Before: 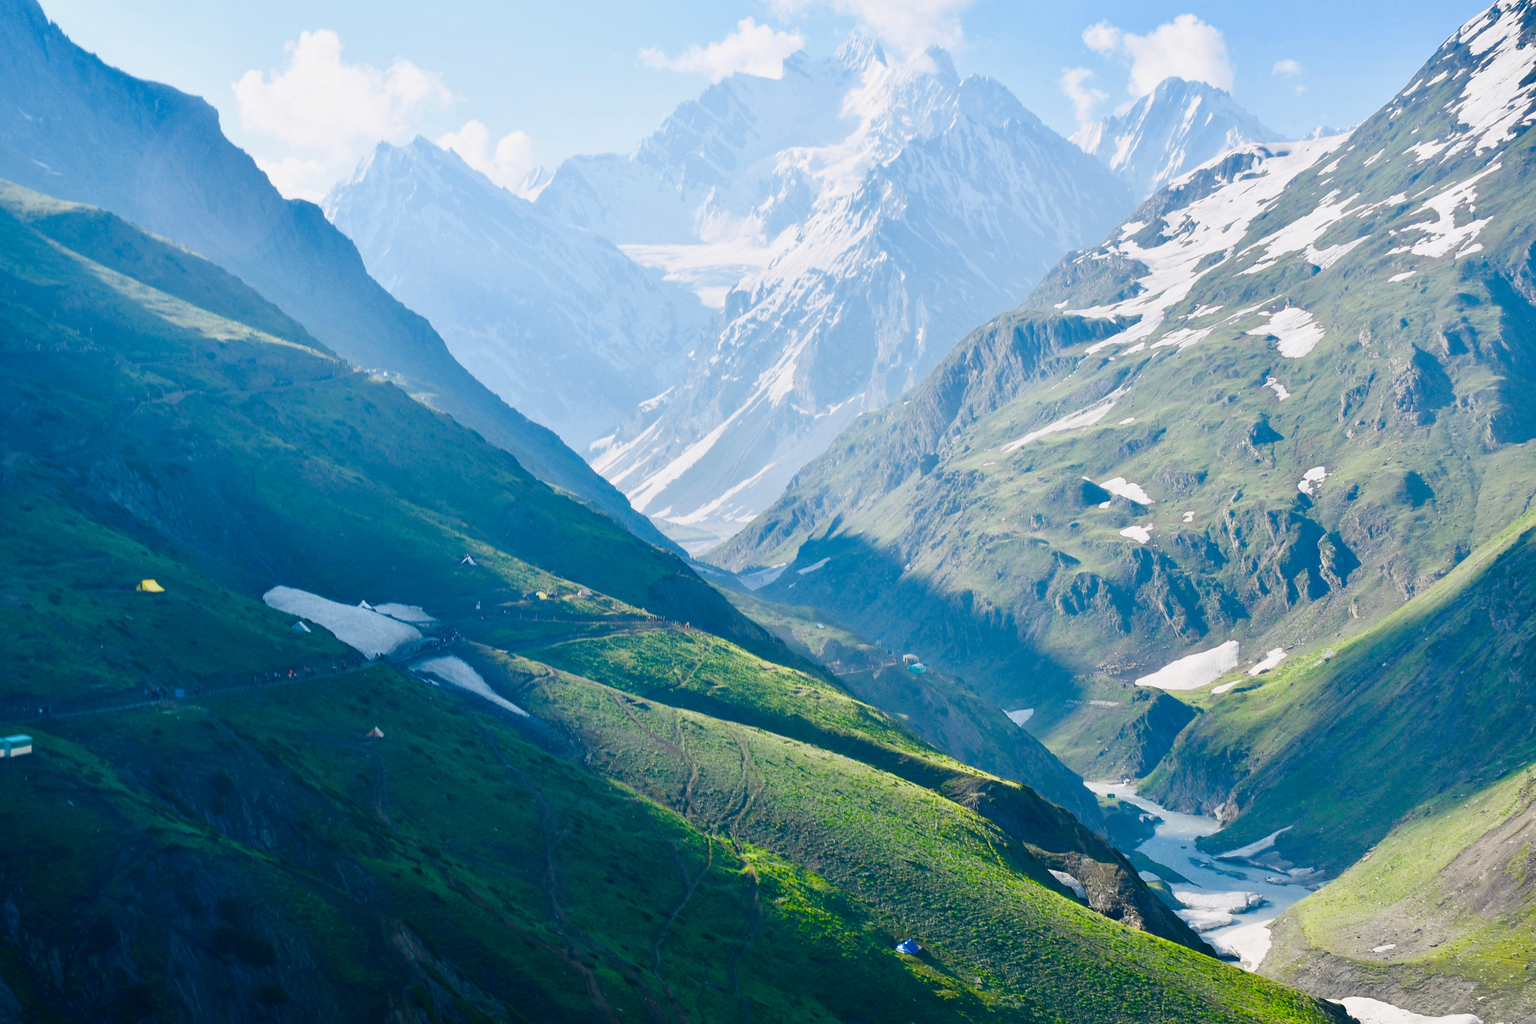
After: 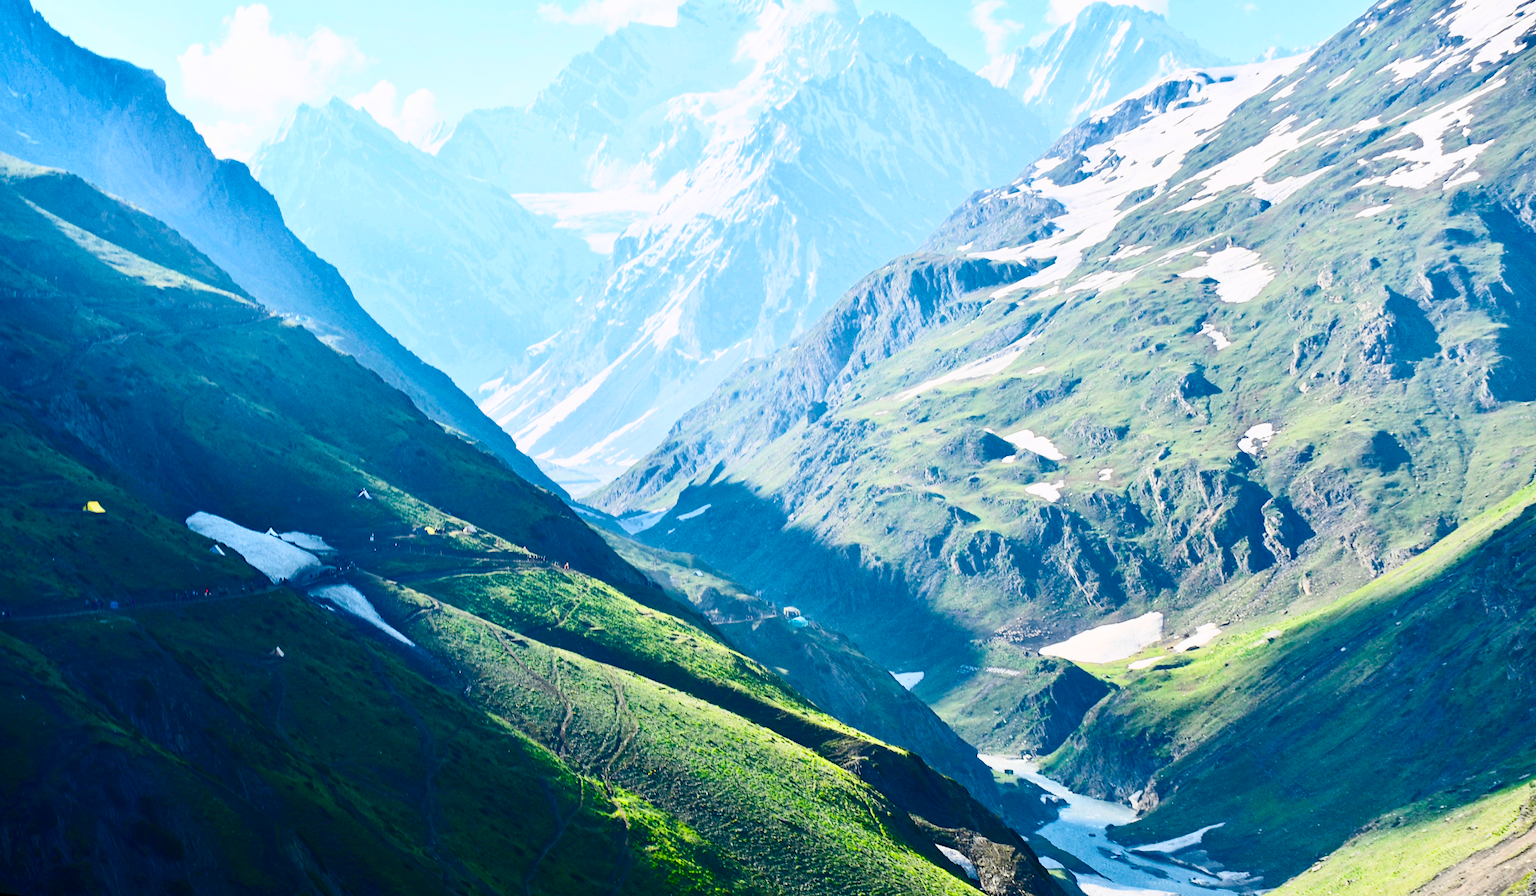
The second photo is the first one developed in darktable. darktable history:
rotate and perspective: rotation 1.69°, lens shift (vertical) -0.023, lens shift (horizontal) -0.291, crop left 0.025, crop right 0.988, crop top 0.092, crop bottom 0.842
haze removal: strength 0.29, distance 0.25, compatibility mode true, adaptive false
contrast brightness saturation: contrast 0.4, brightness 0.1, saturation 0.21
